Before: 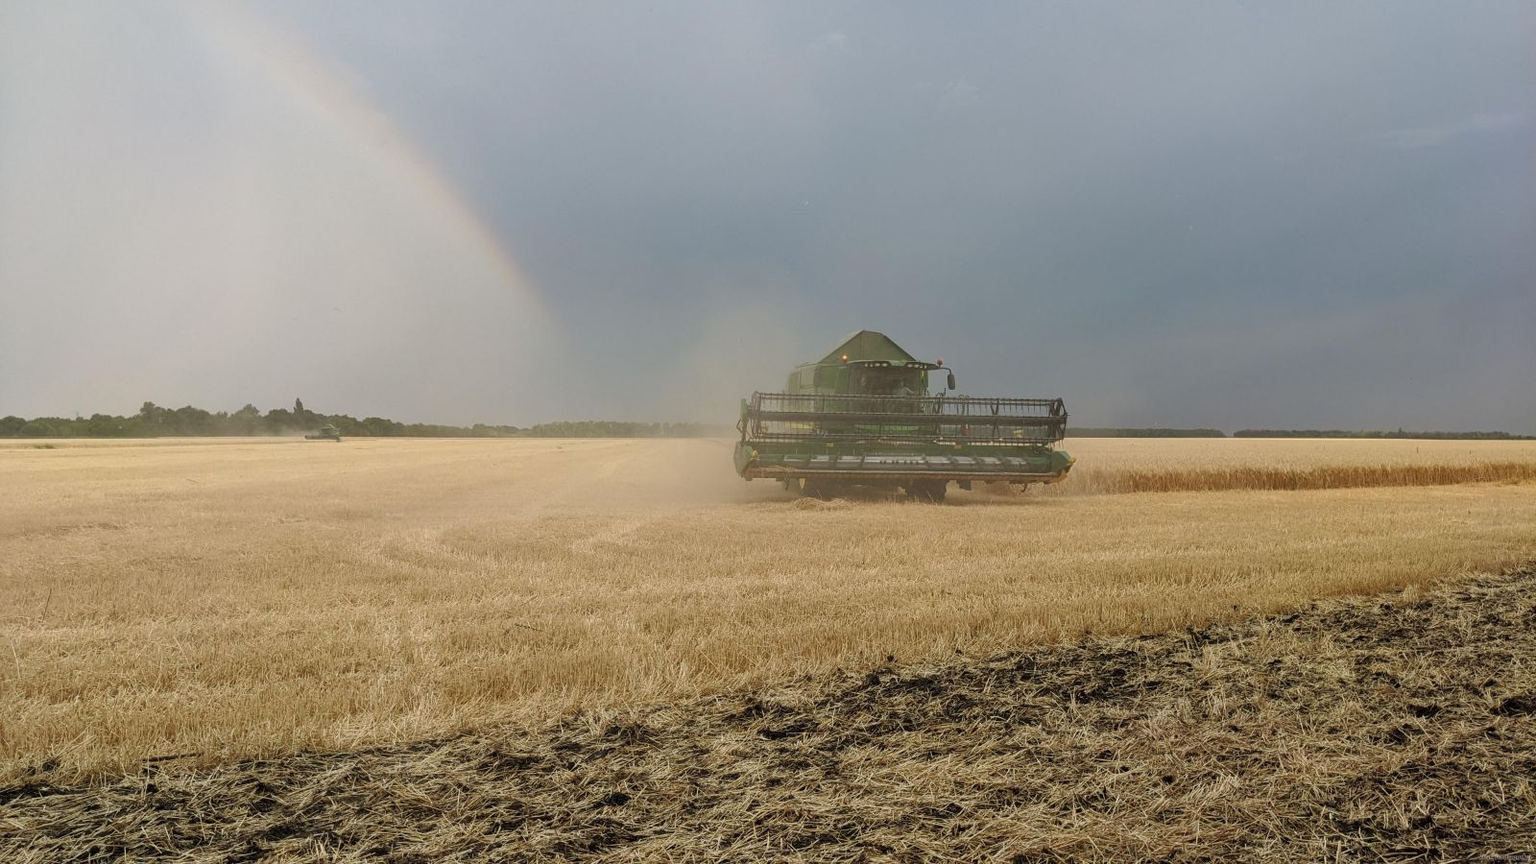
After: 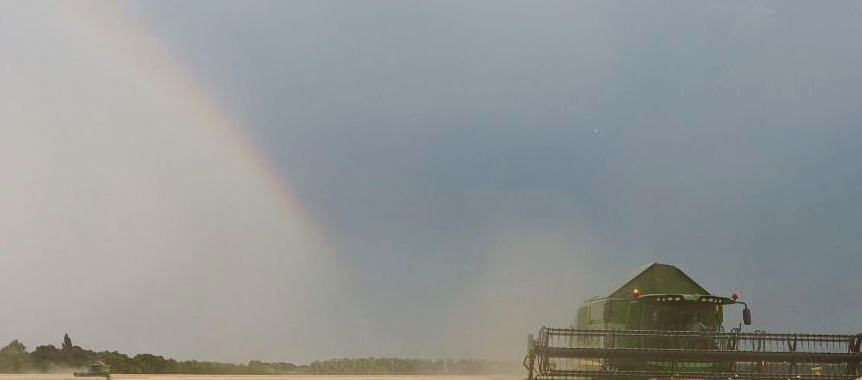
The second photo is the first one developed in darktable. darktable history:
crop: left 15.306%, top 9.065%, right 30.789%, bottom 48.638%
rgb curve: curves: ch0 [(0, 0) (0.072, 0.166) (0.217, 0.293) (0.414, 0.42) (1, 1)], compensate middle gray true, preserve colors basic power
filmic rgb: black relative exposure -7.65 EV, white relative exposure 4.56 EV, hardness 3.61
contrast brightness saturation: contrast 0.12, brightness -0.12, saturation 0.2
tone equalizer: -8 EV -0.417 EV, -7 EV -0.389 EV, -6 EV -0.333 EV, -5 EV -0.222 EV, -3 EV 0.222 EV, -2 EV 0.333 EV, -1 EV 0.389 EV, +0 EV 0.417 EV, edges refinement/feathering 500, mask exposure compensation -1.57 EV, preserve details no
